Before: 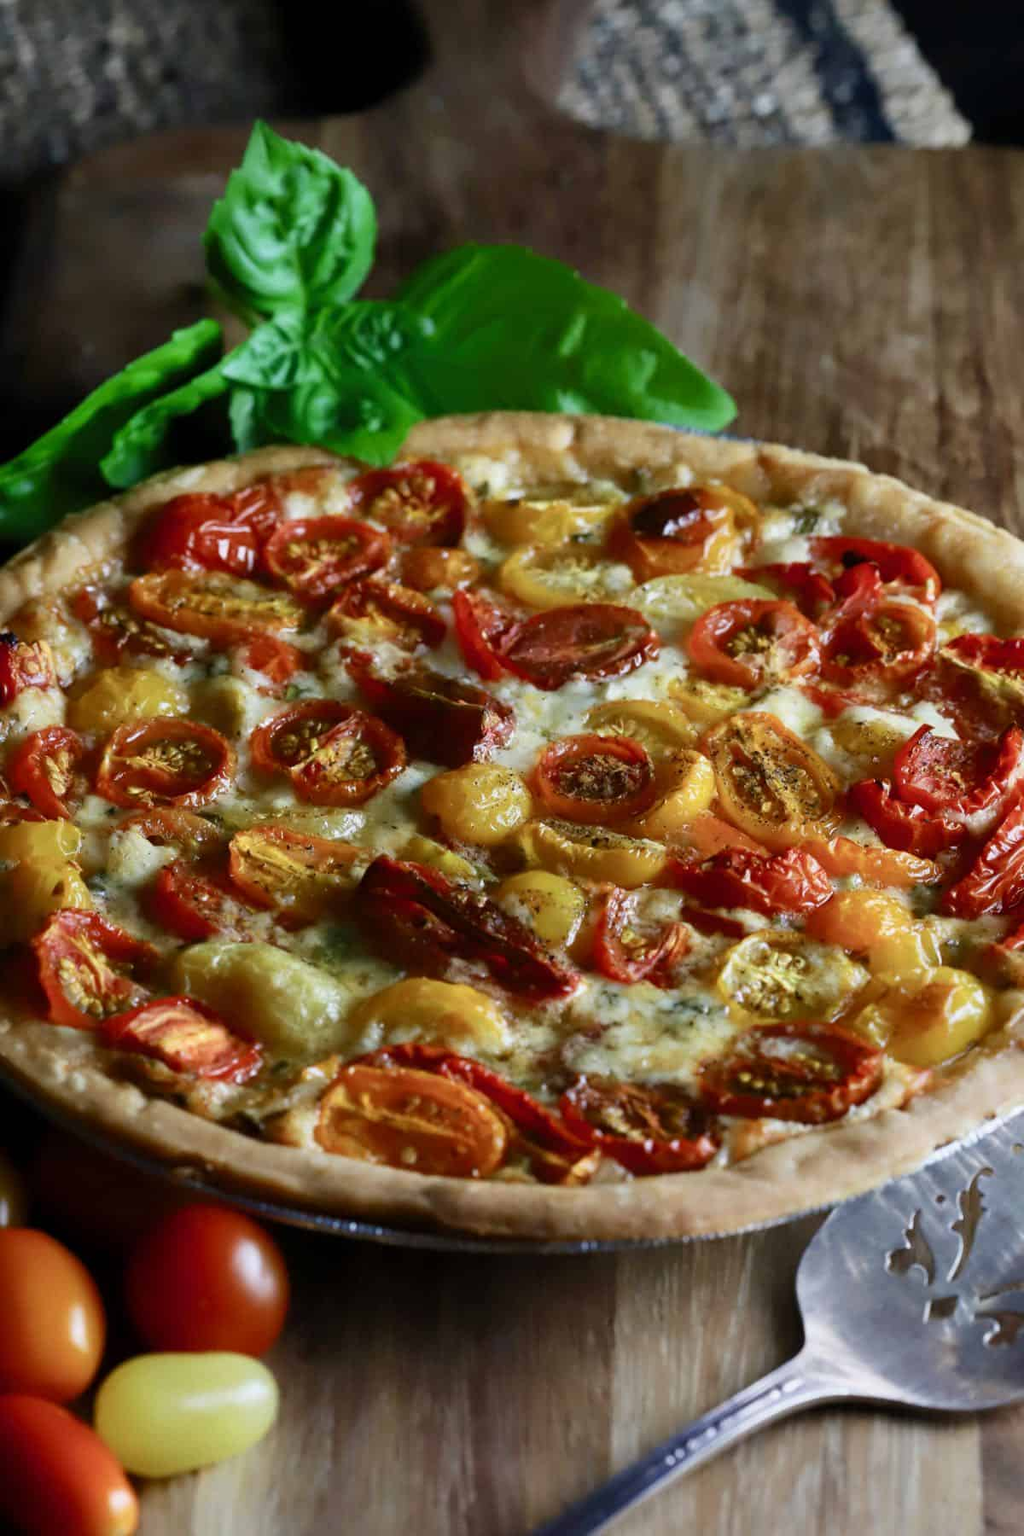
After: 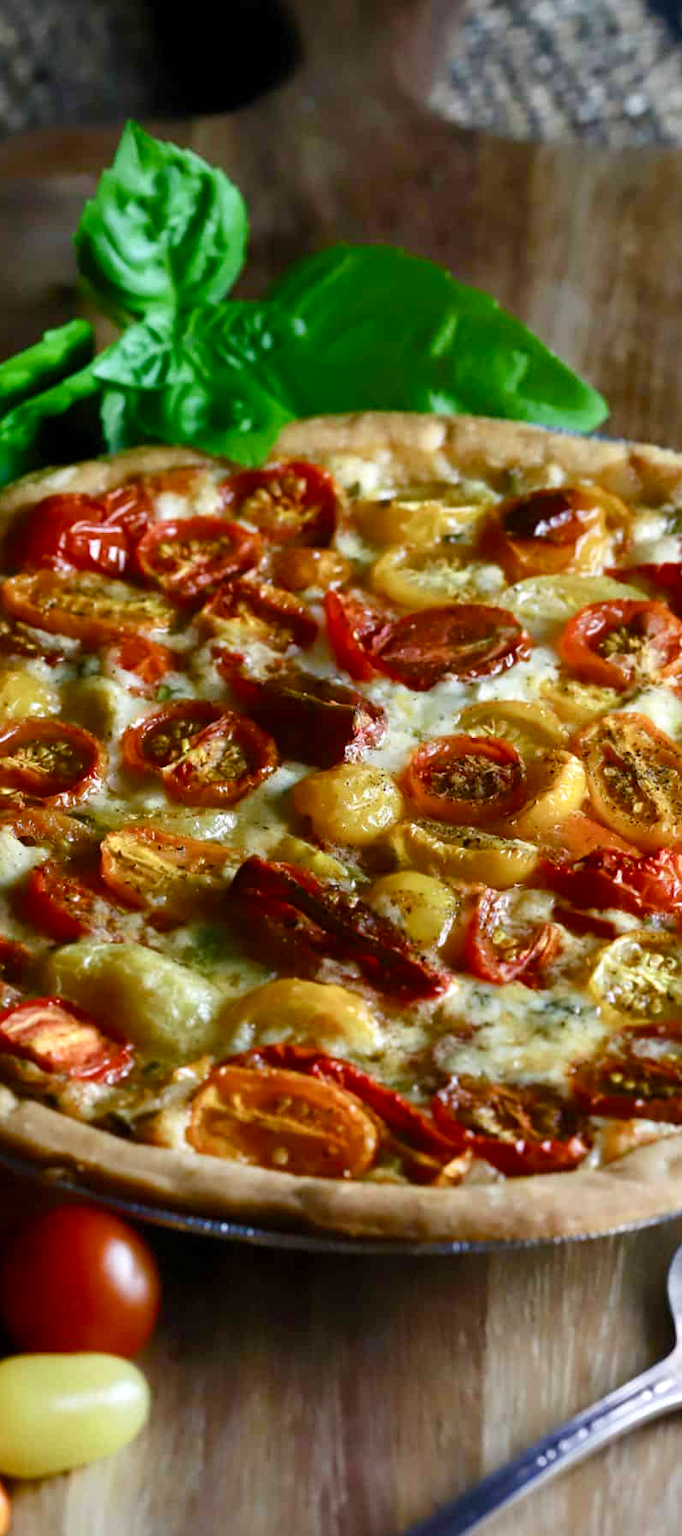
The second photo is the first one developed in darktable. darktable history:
crop and rotate: left 12.648%, right 20.685%
exposure: exposure 0.3 EV, compensate highlight preservation false
color balance rgb: perceptual saturation grading › global saturation 20%, perceptual saturation grading › highlights -25%, perceptual saturation grading › shadows 25%
